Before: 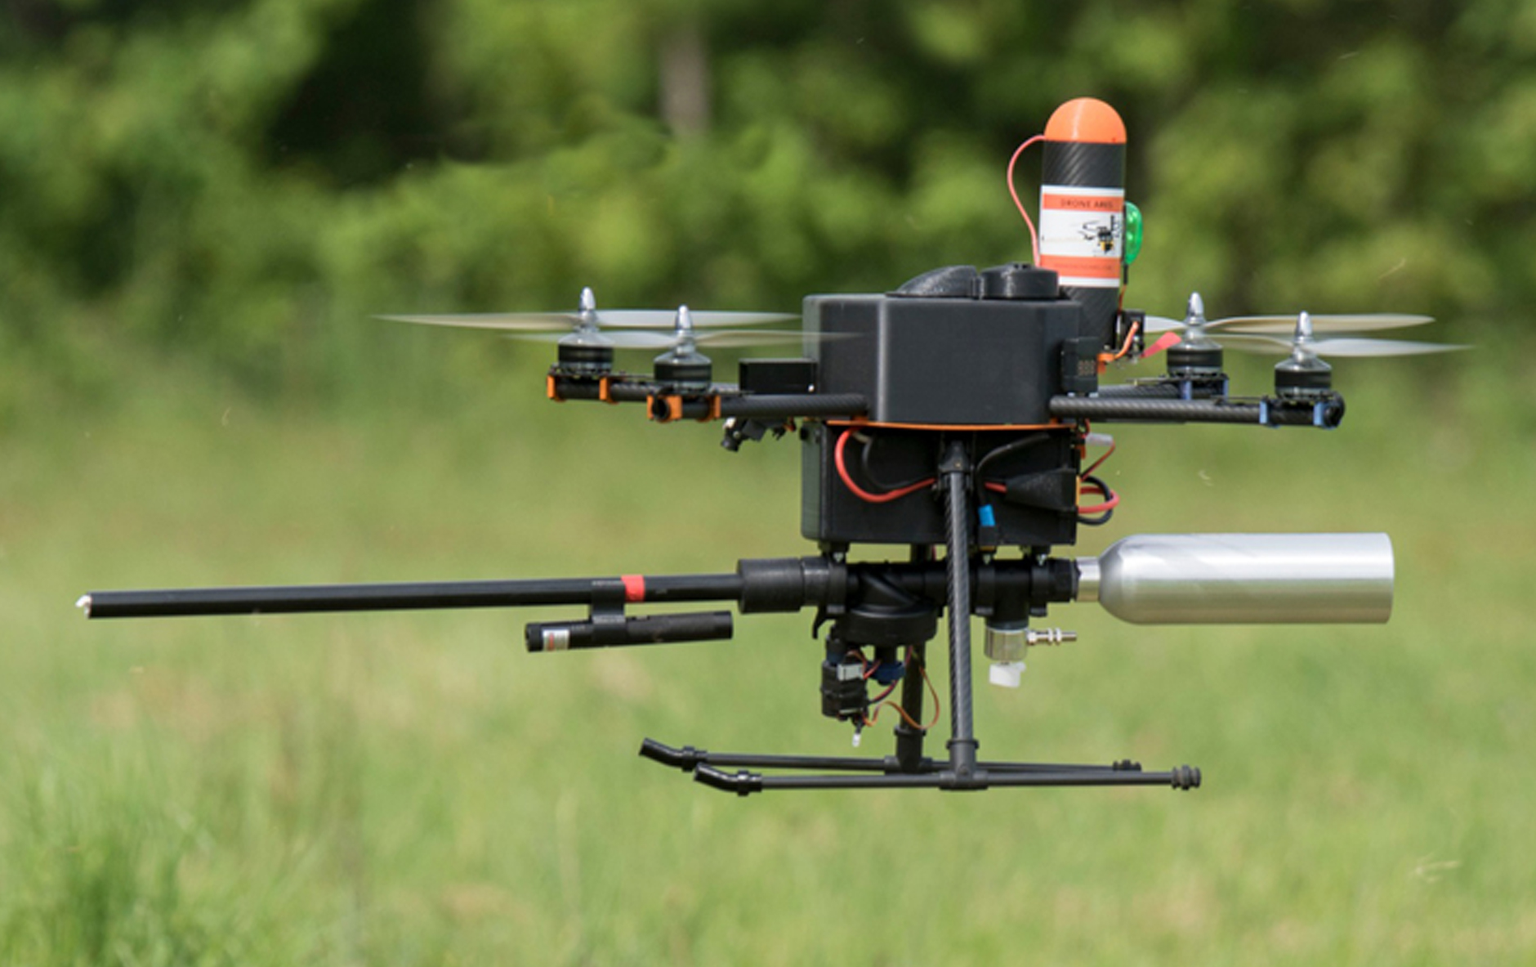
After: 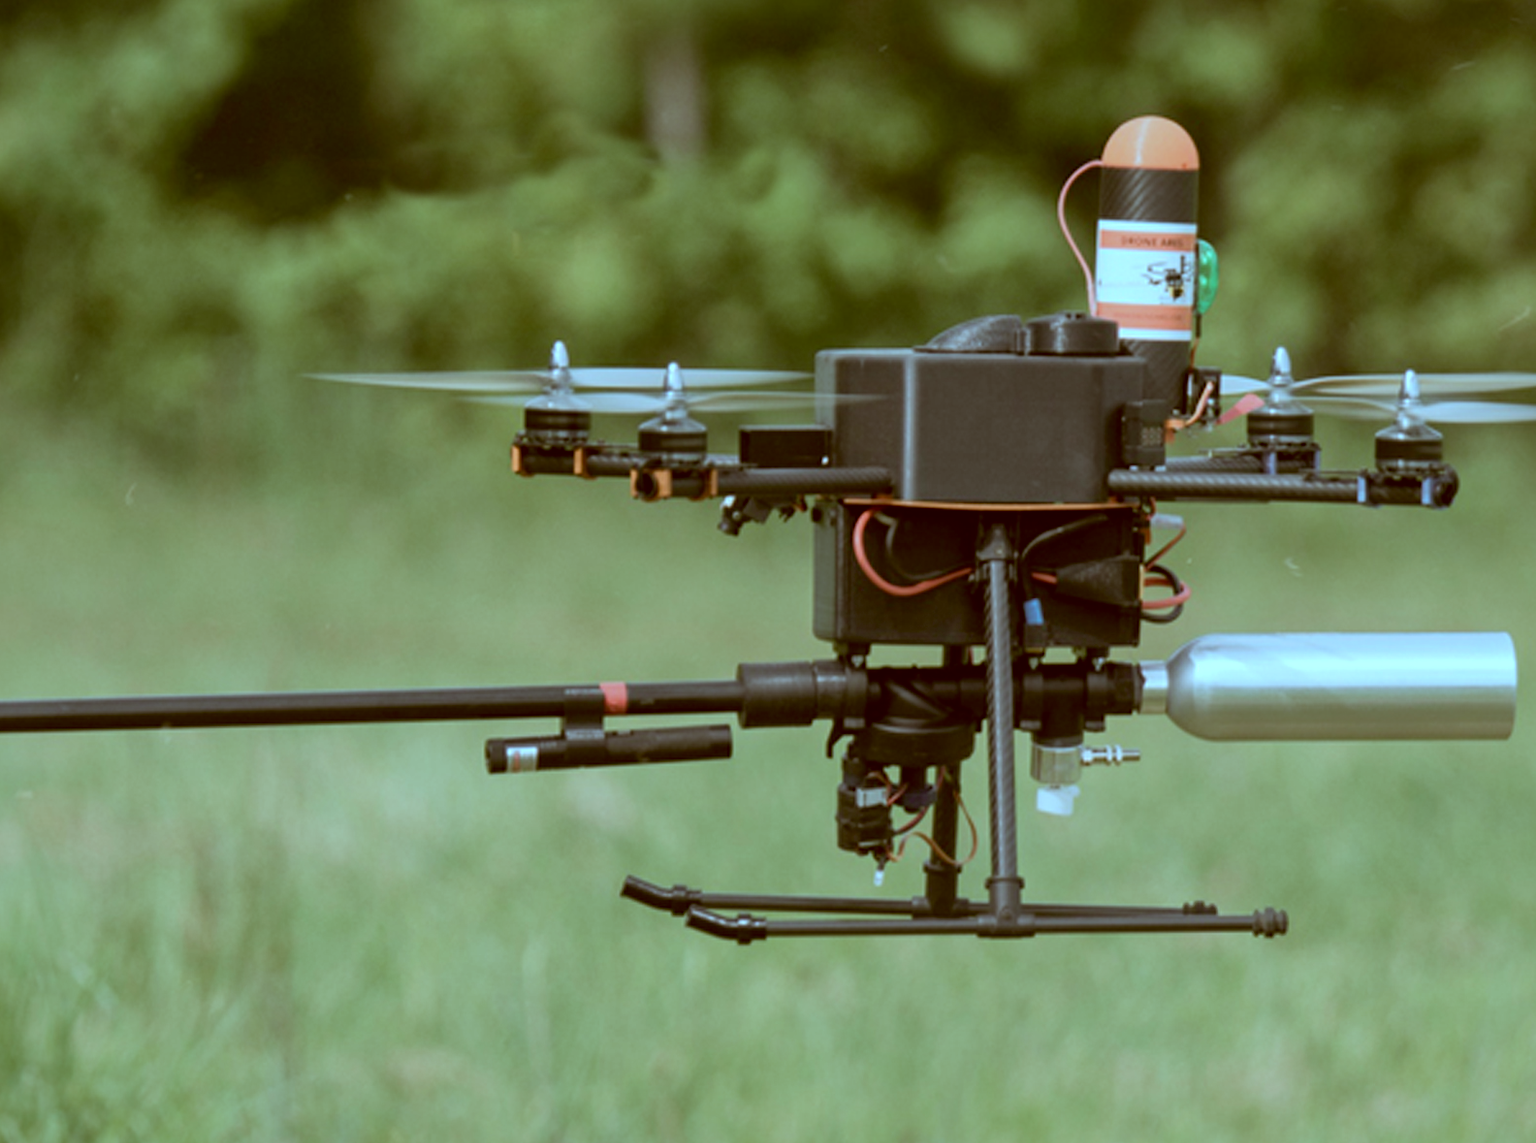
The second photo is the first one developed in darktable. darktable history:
color correction: highlights a* -14.62, highlights b* -16.22, shadows a* 10.12, shadows b* 29.4
contrast brightness saturation: contrast 0.1, saturation -0.3
color balance rgb: on, module defaults
crop: left 7.598%, right 7.873%
shadows and highlights: on, module defaults
tone equalizer: on, module defaults
white balance: red 0.926, green 1.003, blue 1.133
